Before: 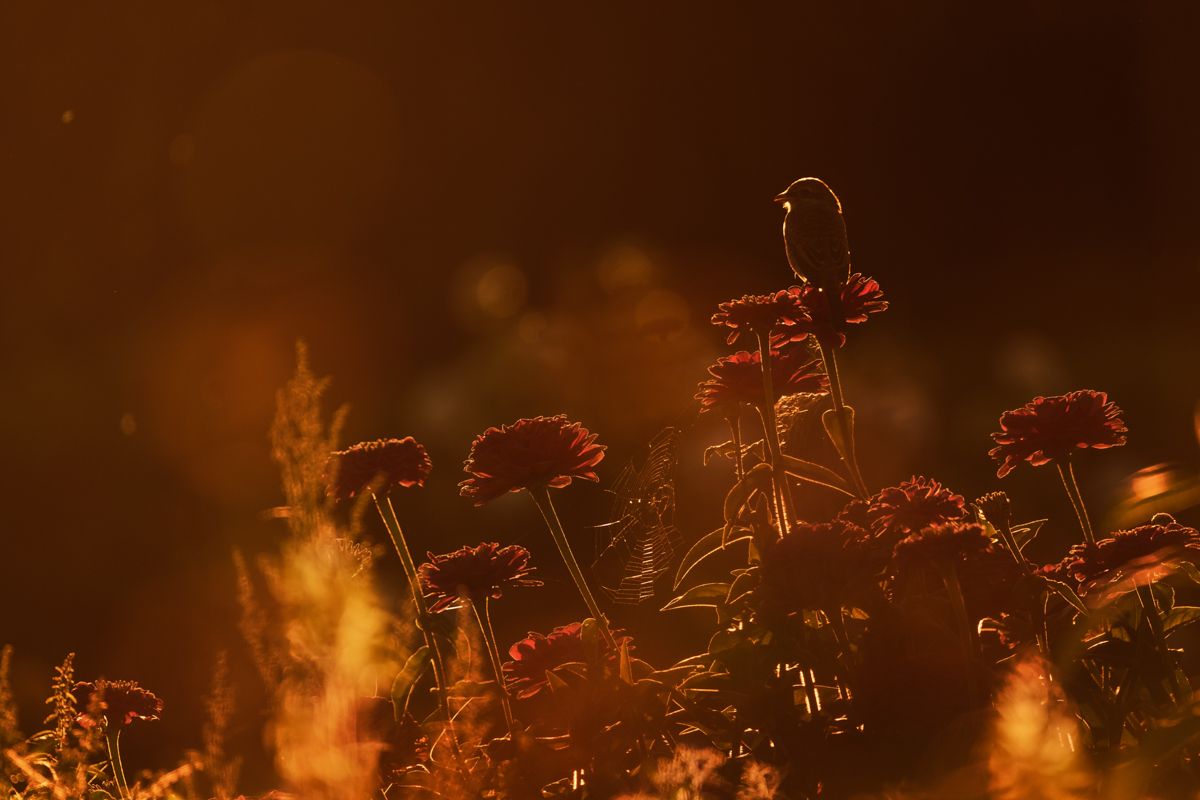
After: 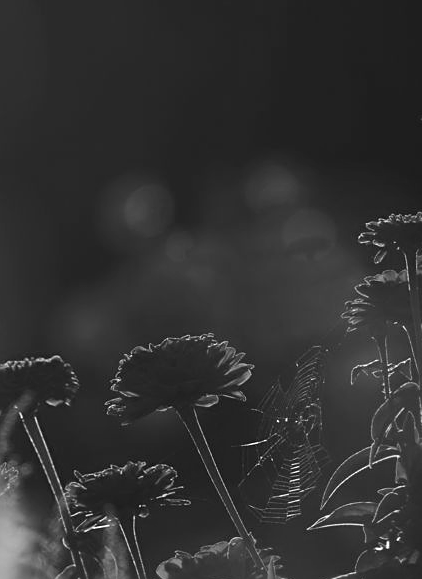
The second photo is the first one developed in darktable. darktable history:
sharpen: on, module defaults
crop and rotate: left 29.476%, top 10.214%, right 35.32%, bottom 17.333%
monochrome: a -3.63, b -0.465
